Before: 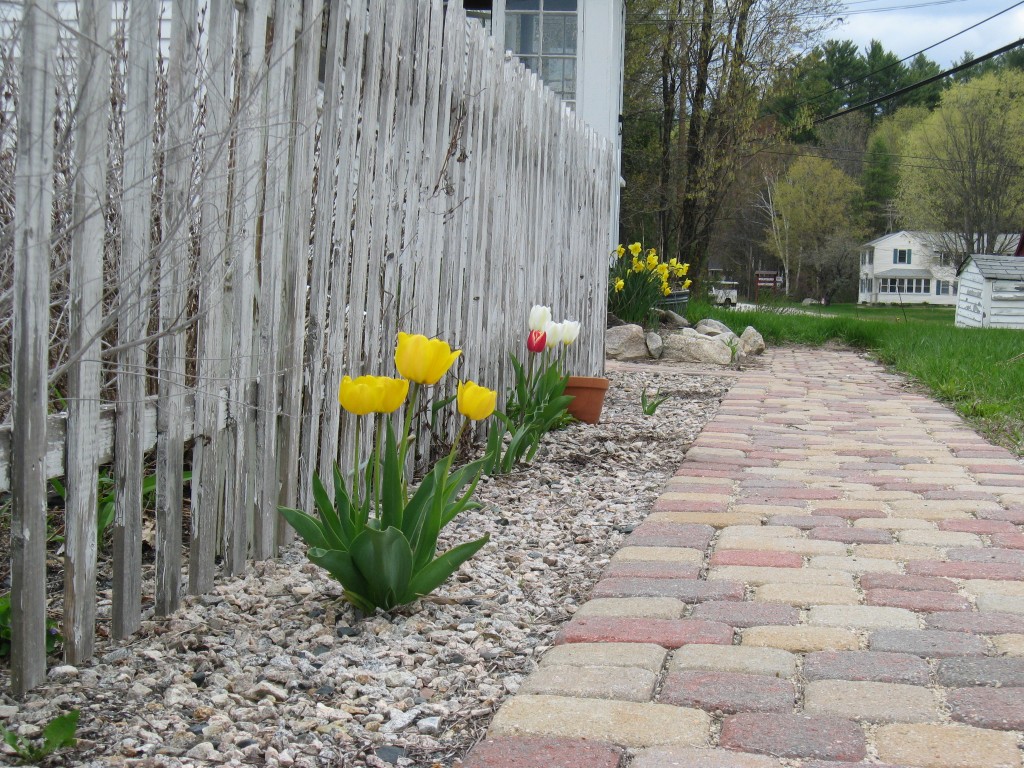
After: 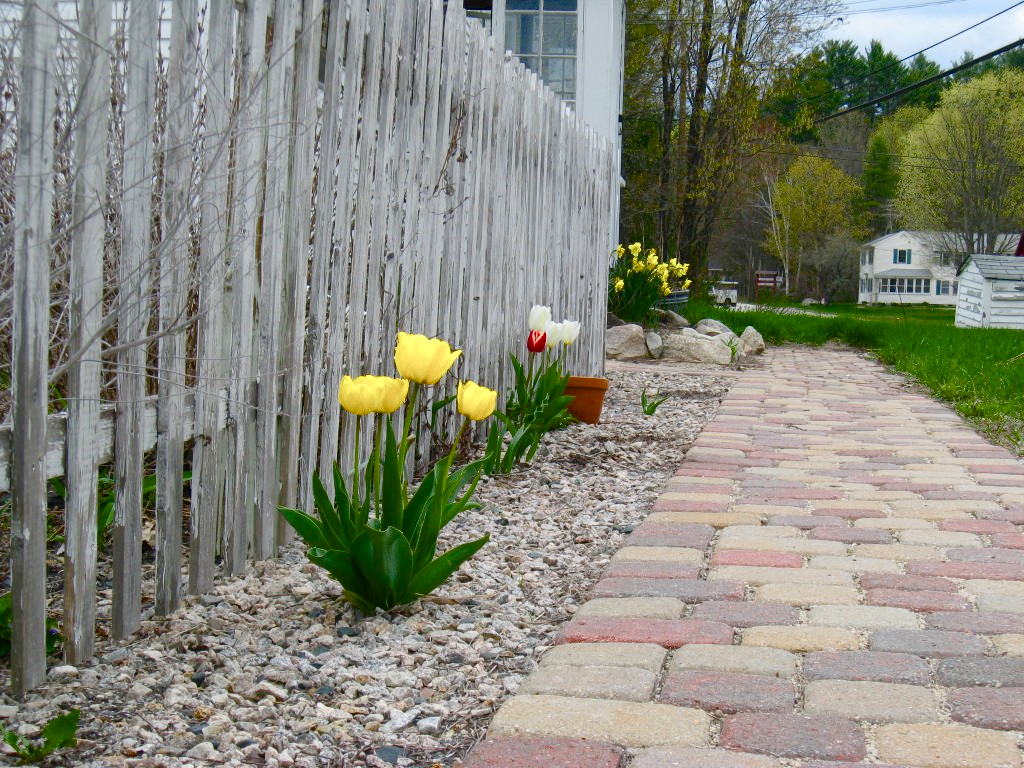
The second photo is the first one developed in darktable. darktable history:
color balance rgb: linear chroma grading › global chroma 33.755%, perceptual saturation grading › global saturation 20%, perceptual saturation grading › highlights -49.594%, perceptual saturation grading › shadows 24.402%, global vibrance -0.53%, saturation formula JzAzBz (2021)
